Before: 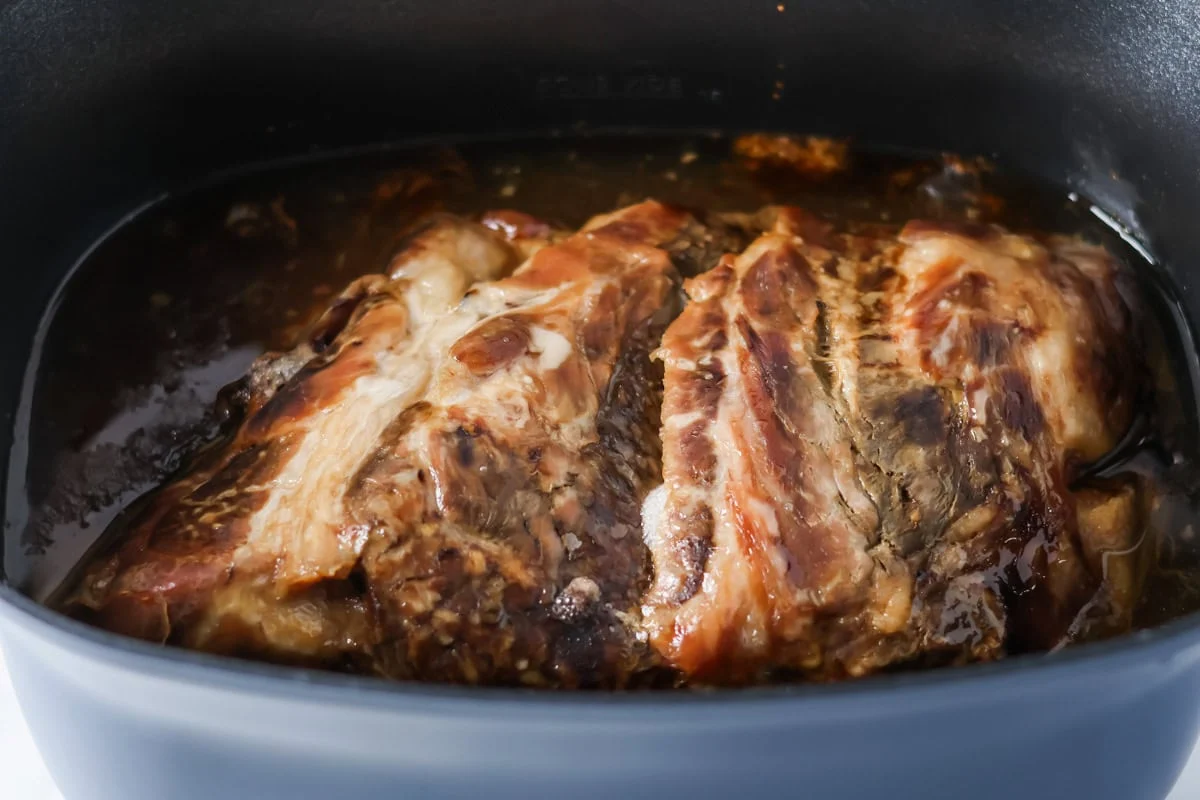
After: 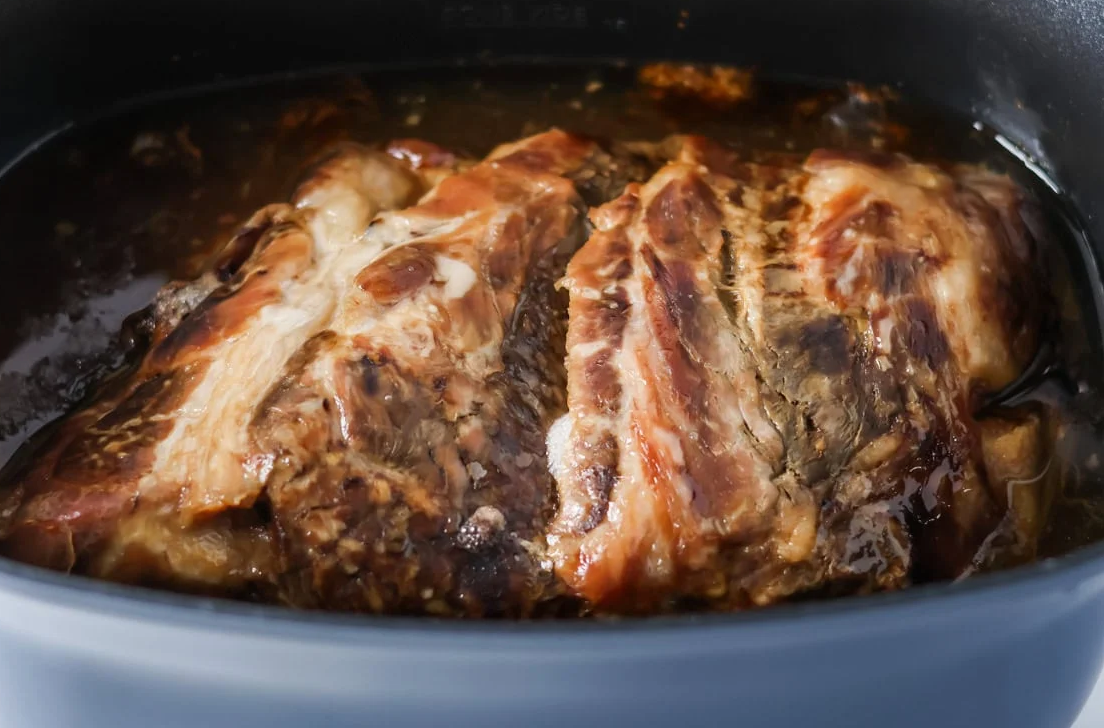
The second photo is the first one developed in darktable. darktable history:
crop and rotate: left 7.934%, top 8.979%
